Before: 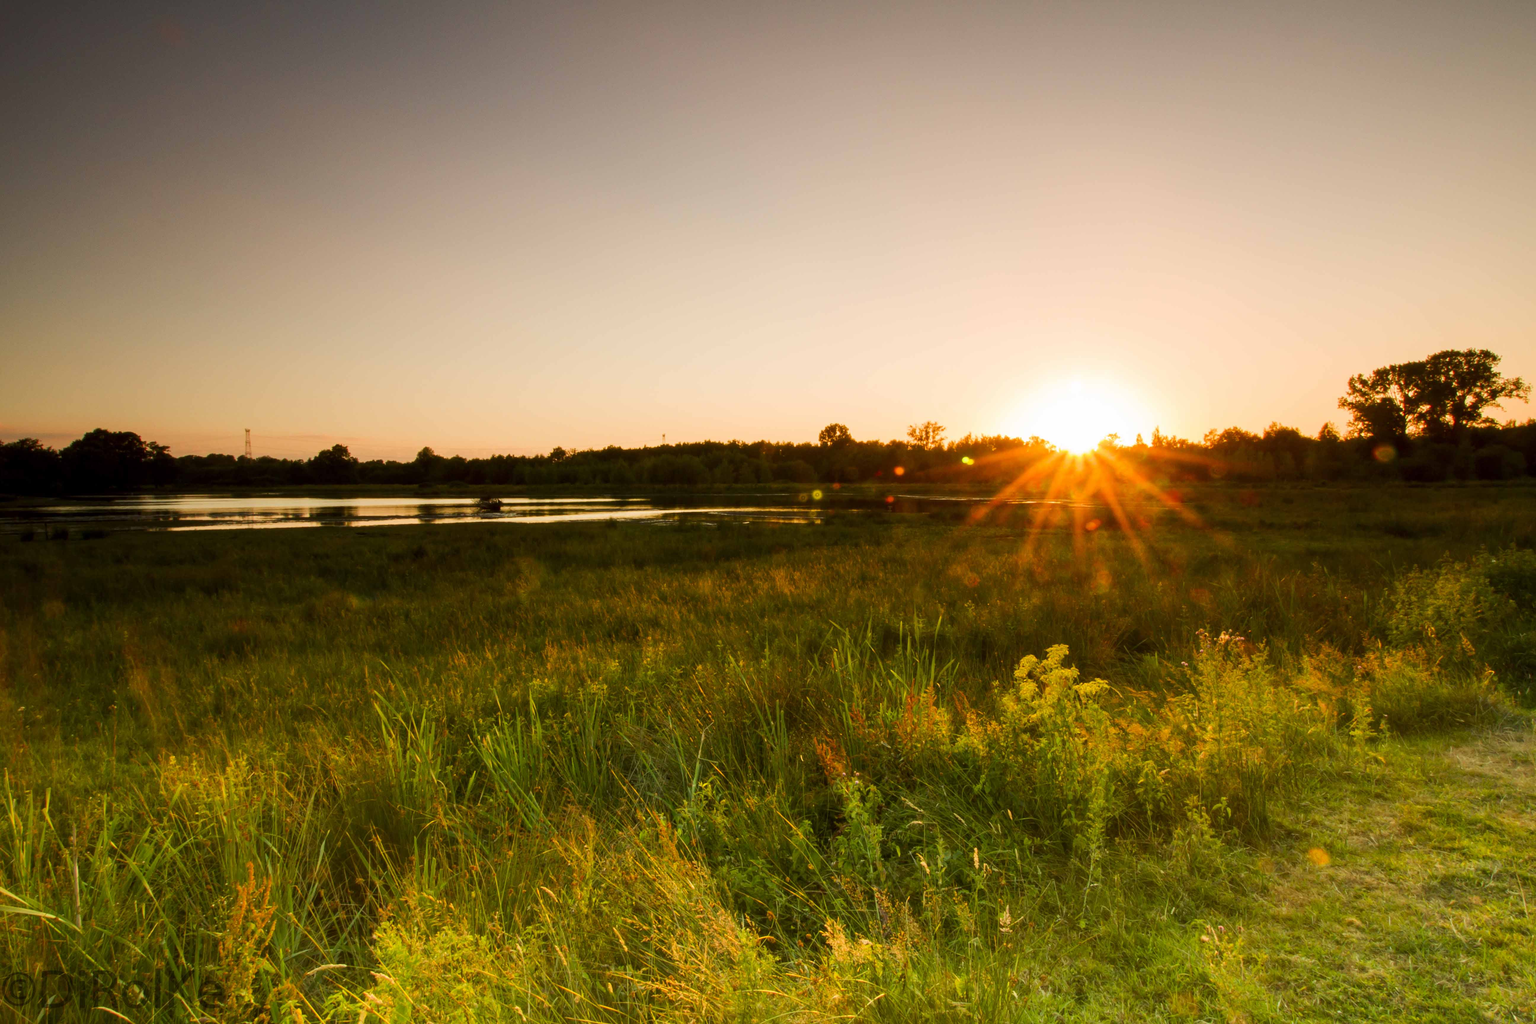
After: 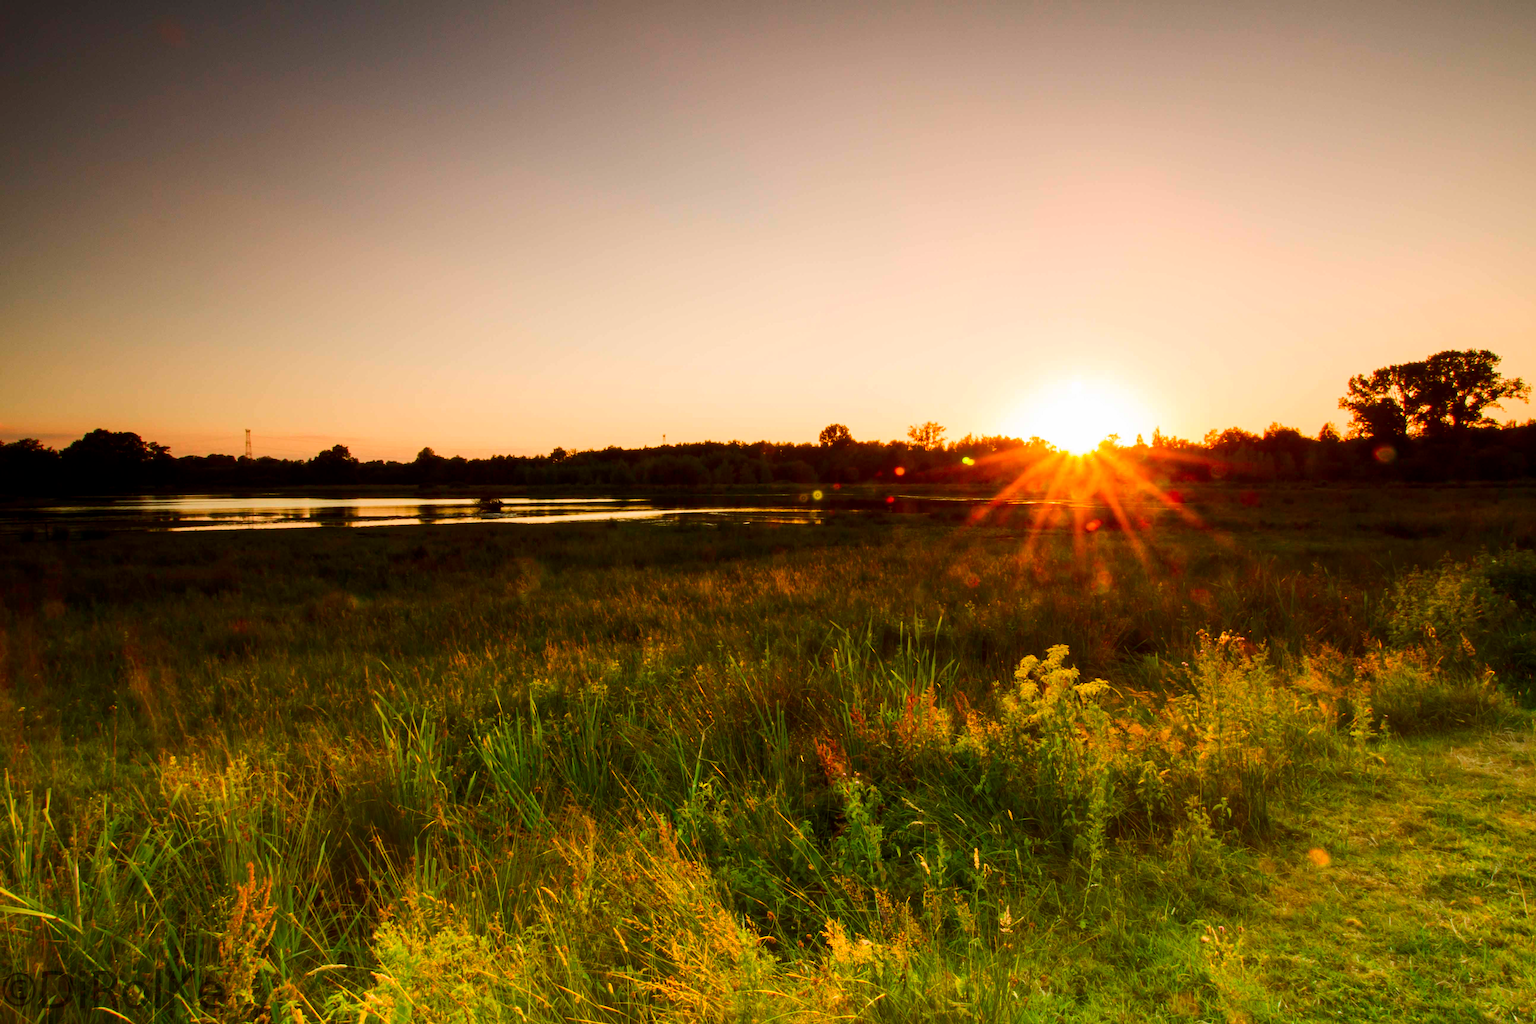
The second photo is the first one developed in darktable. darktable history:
contrast brightness saturation: contrast 0.132, brightness -0.056, saturation 0.15
